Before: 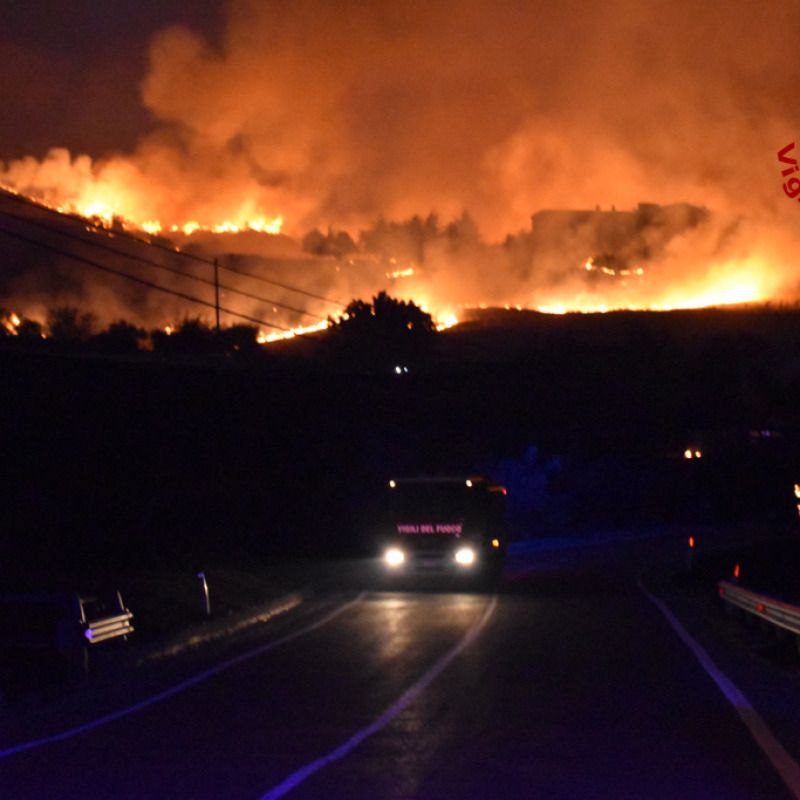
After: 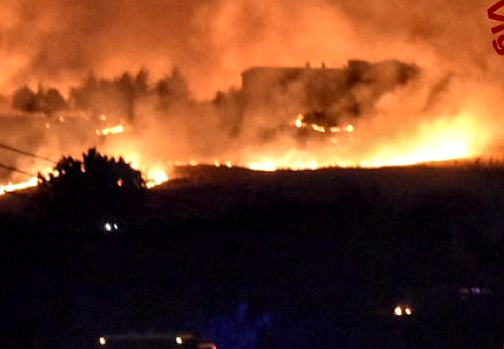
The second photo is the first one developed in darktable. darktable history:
crop: left 36.288%, top 17.94%, right 0.676%, bottom 38.405%
local contrast: detail 160%
sharpen: radius 1.031, threshold 0.989
